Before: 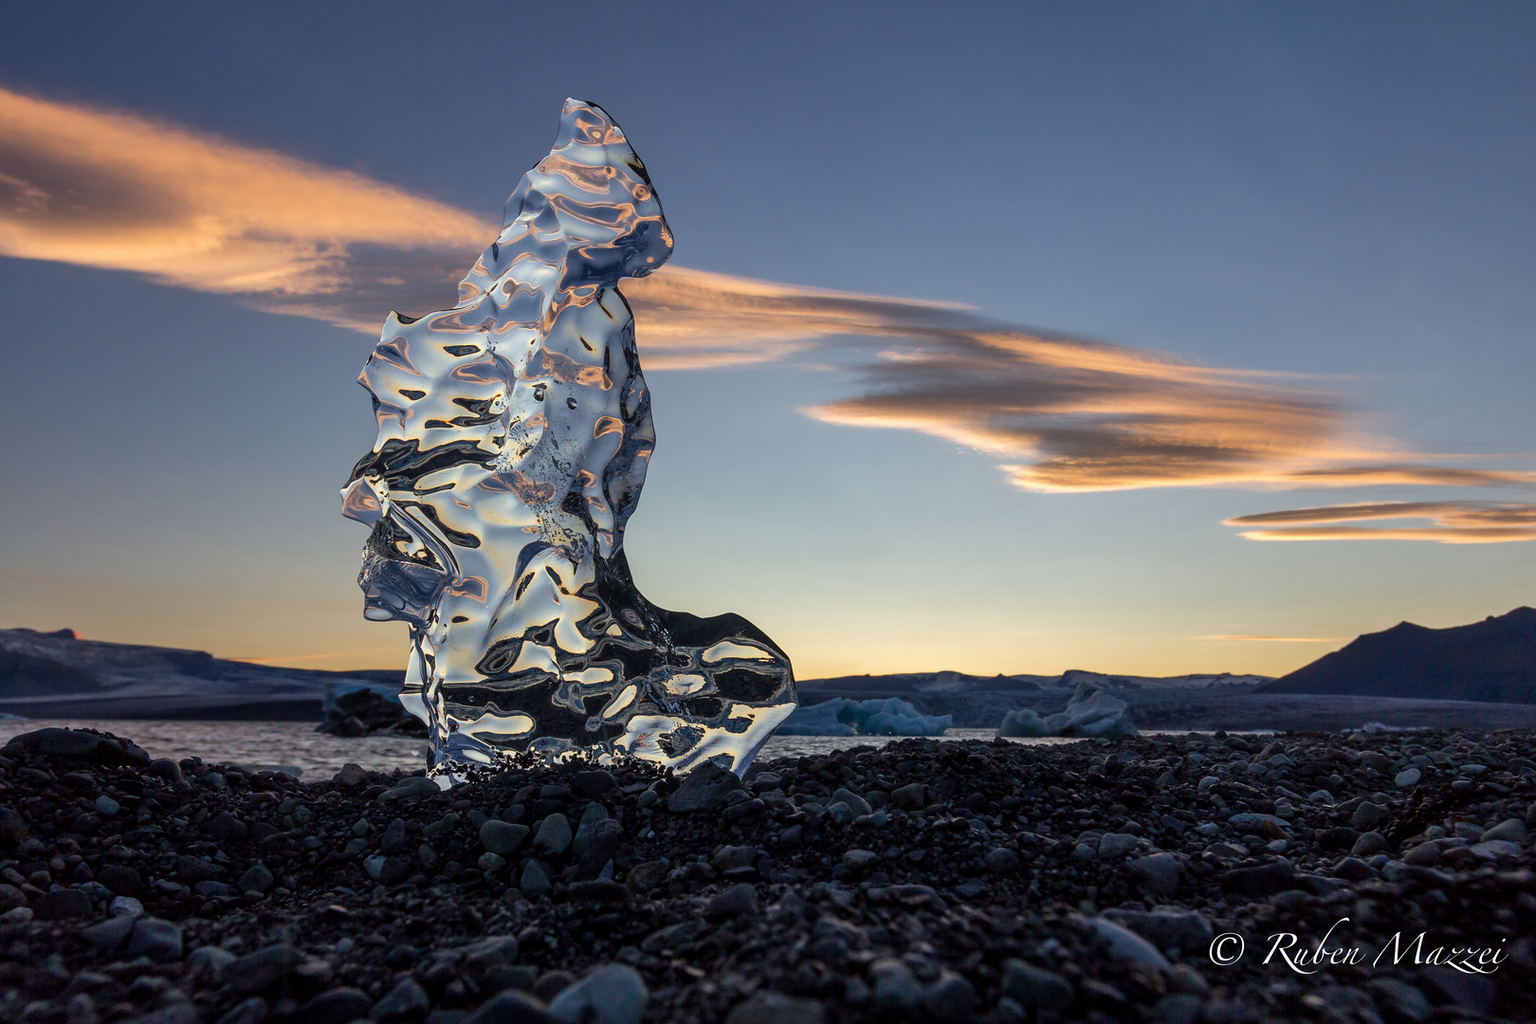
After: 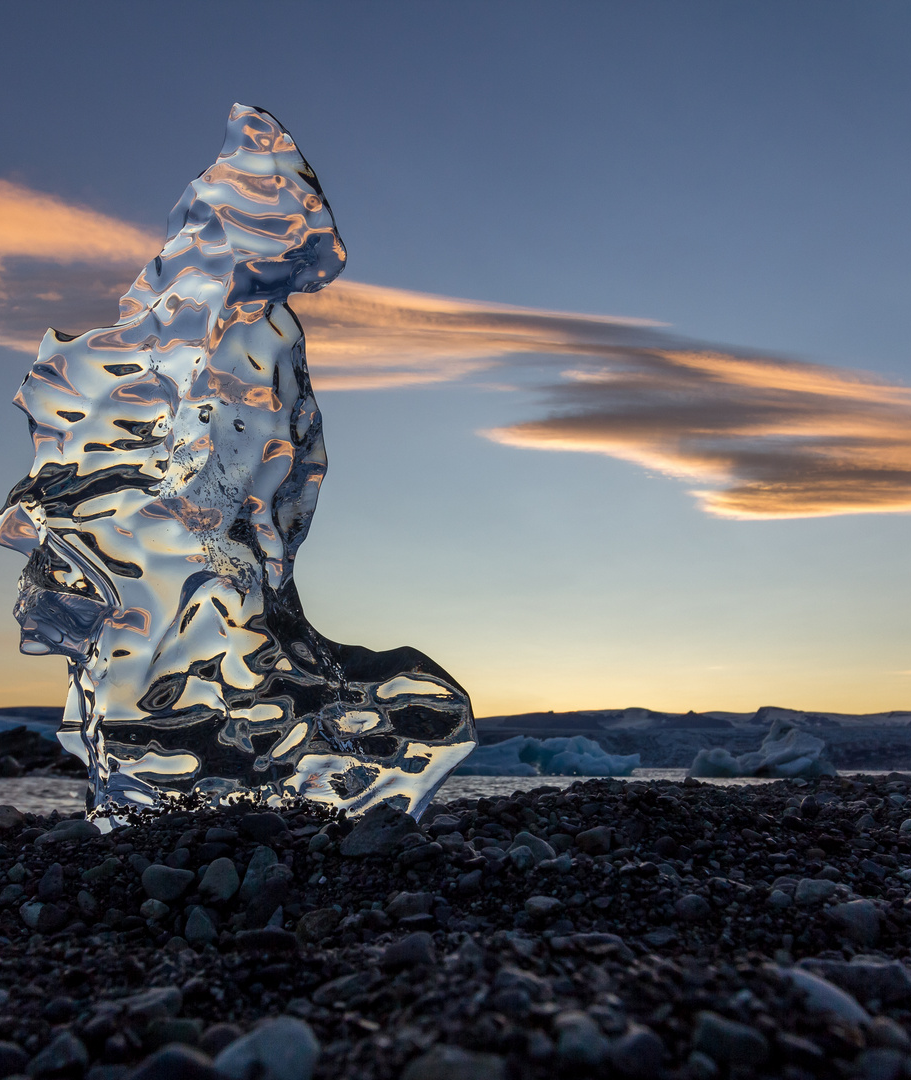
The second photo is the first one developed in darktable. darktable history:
crop and rotate: left 22.516%, right 21.234%
rotate and perspective: automatic cropping original format, crop left 0, crop top 0
